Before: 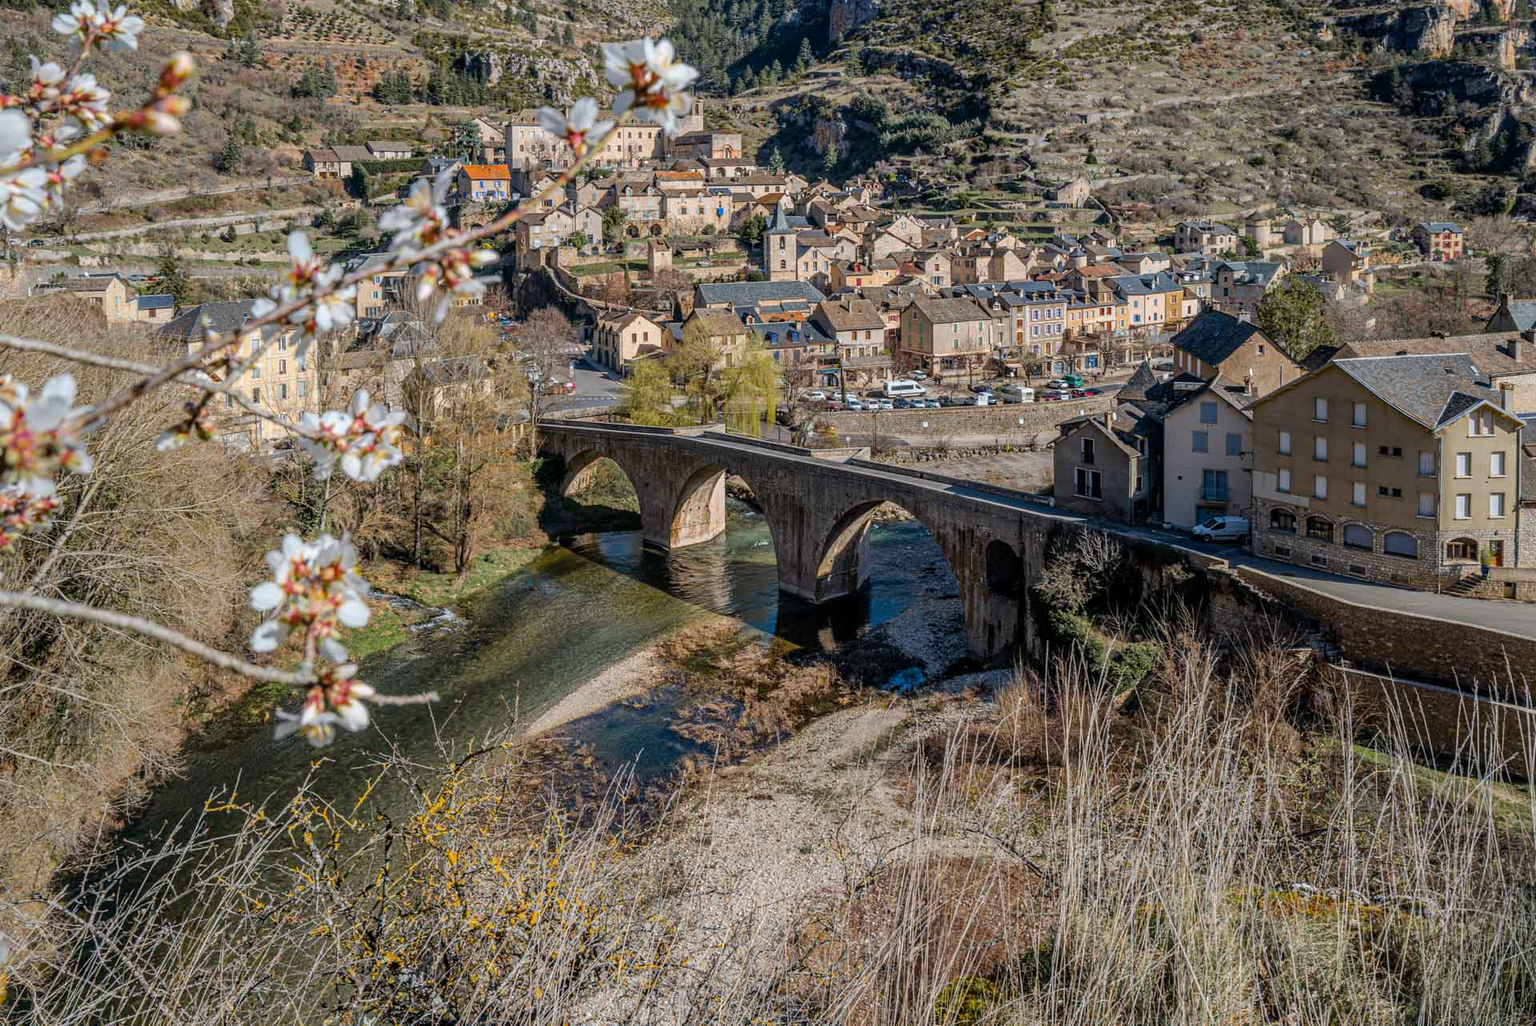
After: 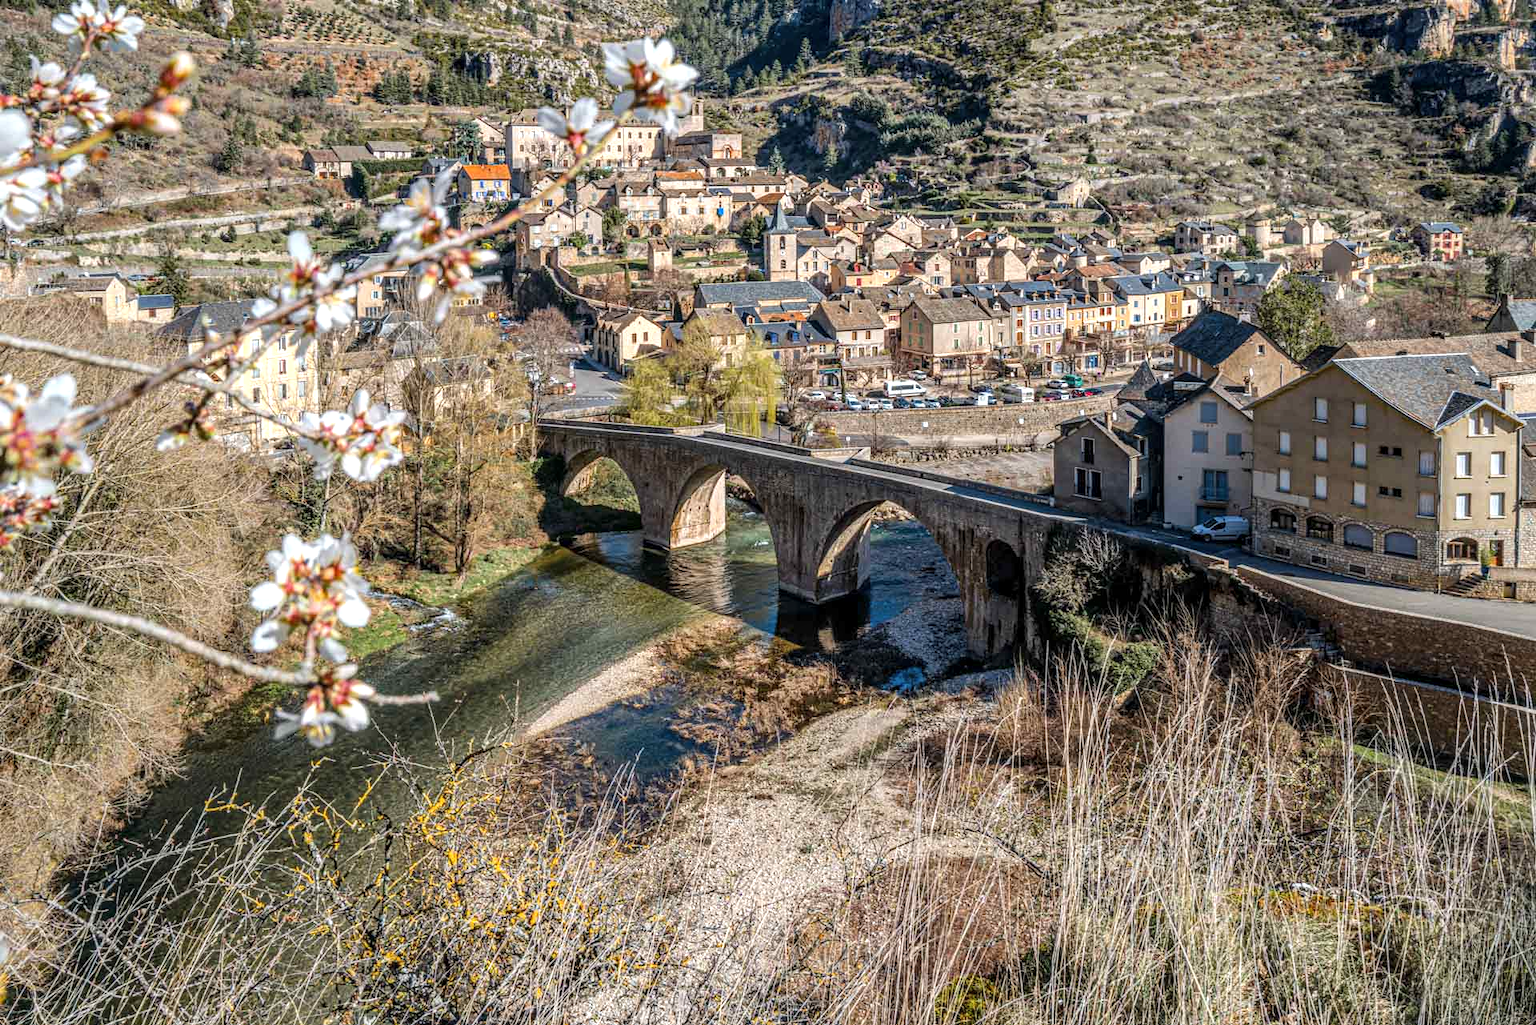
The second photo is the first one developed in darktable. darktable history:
exposure: black level correction -0.002, exposure 0.54 EV, compensate highlight preservation false
local contrast: on, module defaults
